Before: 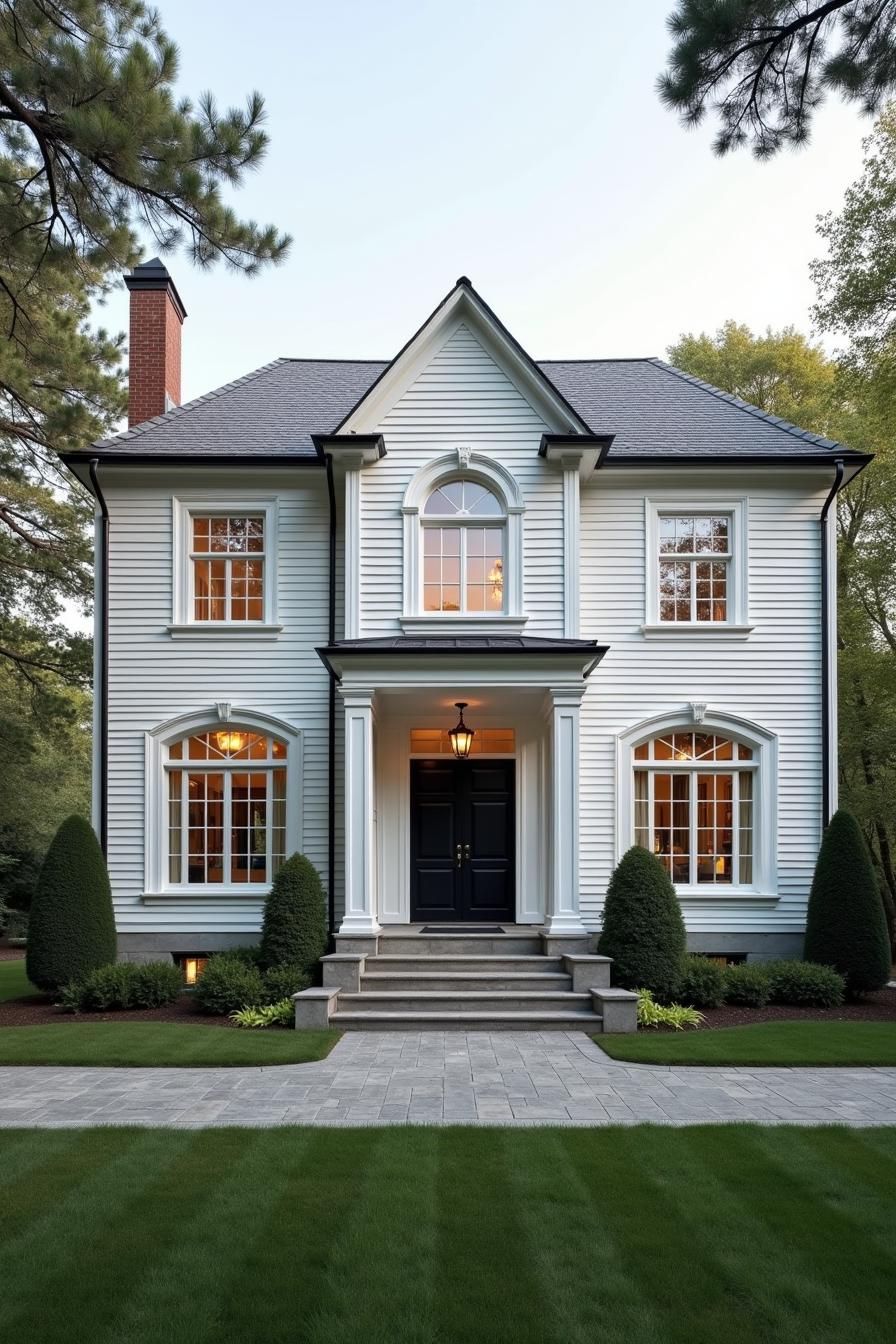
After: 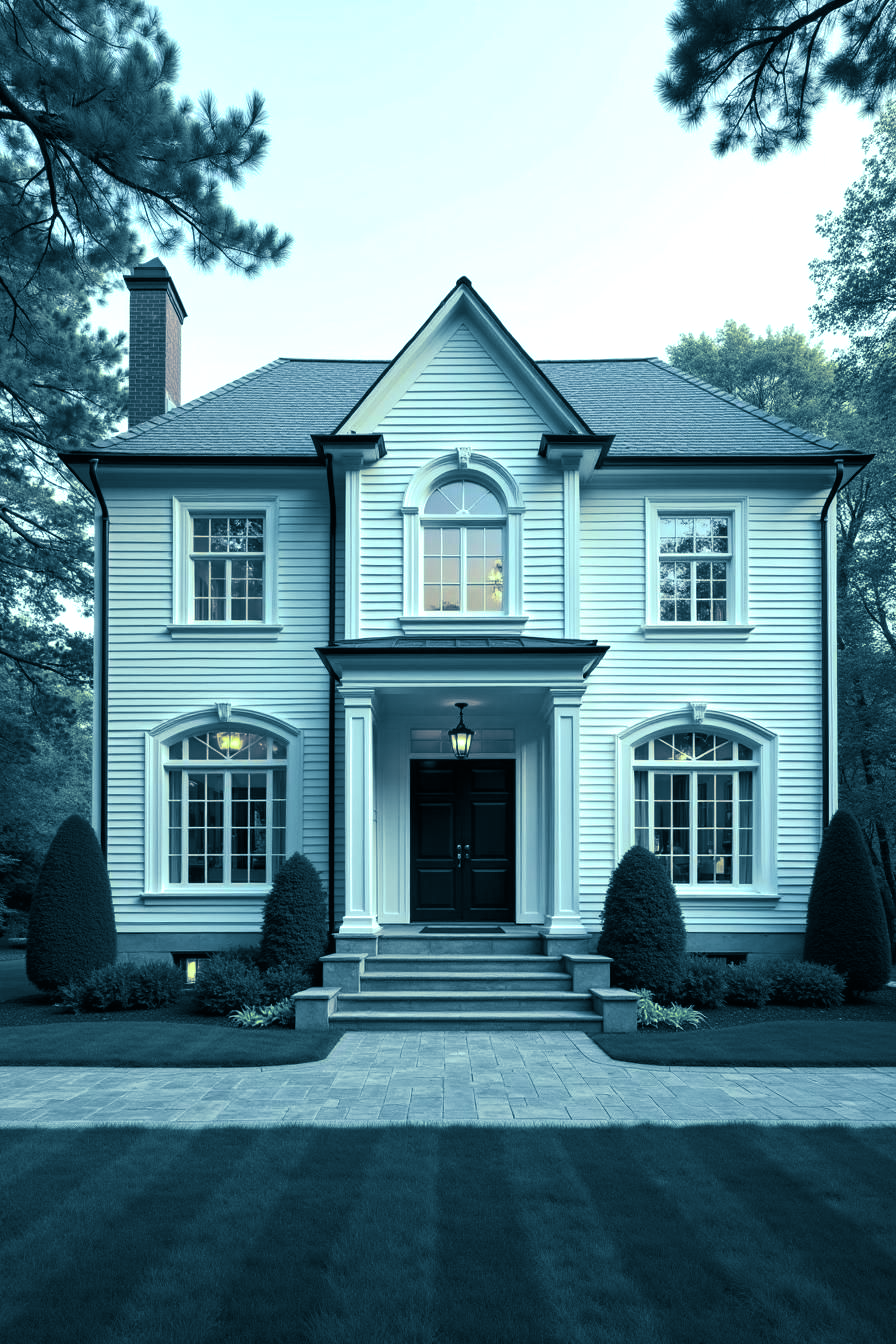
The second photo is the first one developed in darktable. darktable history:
split-toning: shadows › hue 212.4°, balance -70
color balance: mode lift, gamma, gain (sRGB), lift [0.997, 0.979, 1.021, 1.011], gamma [1, 1.084, 0.916, 0.998], gain [1, 0.87, 1.13, 1.101], contrast 4.55%, contrast fulcrum 38.24%, output saturation 104.09%
